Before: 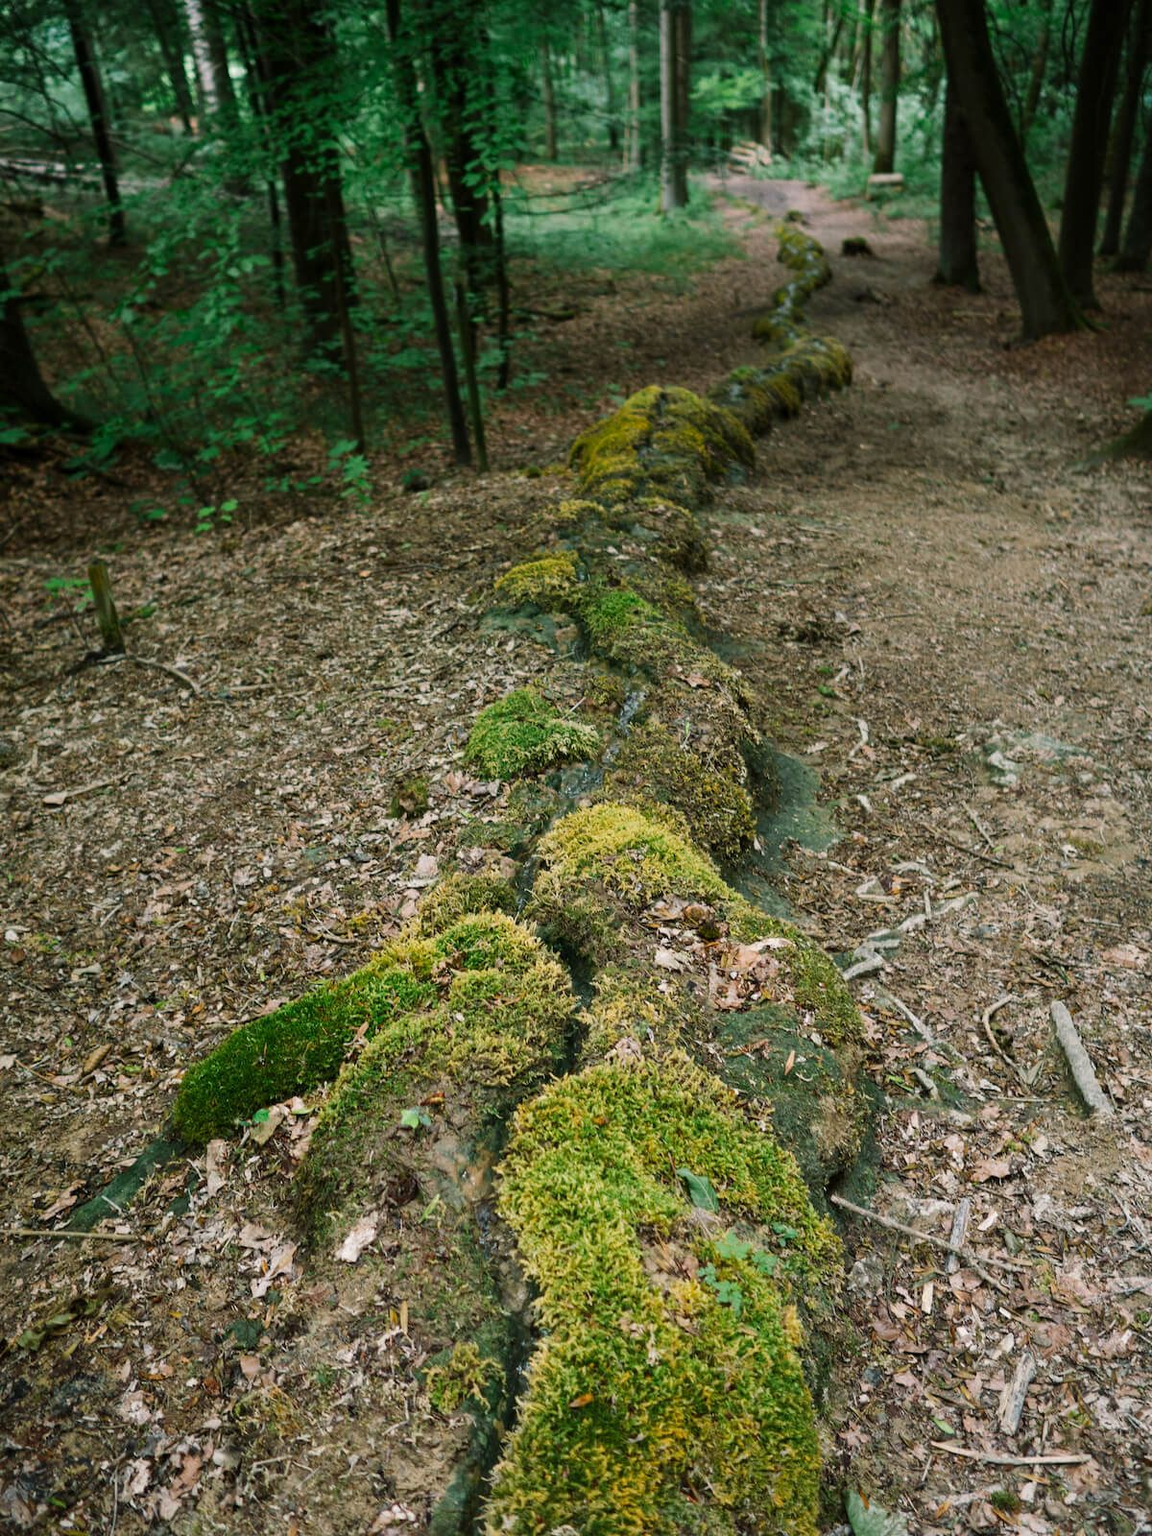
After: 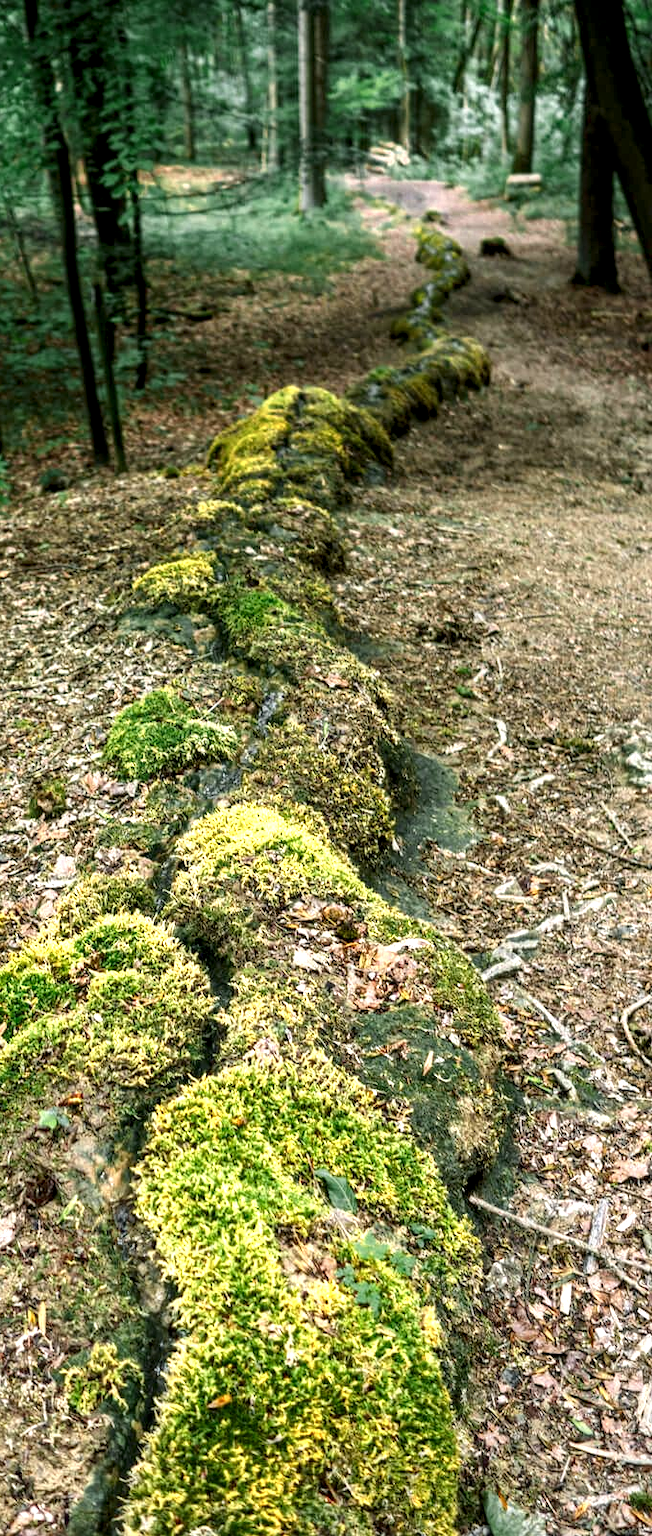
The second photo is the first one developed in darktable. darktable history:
exposure: black level correction 0, exposure 0.5 EV, compensate exposure bias true, compensate highlight preservation false
local contrast: detail 150%
color zones: curves: ch0 [(0.004, 0.305) (0.261, 0.623) (0.389, 0.399) (0.708, 0.571) (0.947, 0.34)]; ch1 [(0.025, 0.645) (0.229, 0.584) (0.326, 0.551) (0.484, 0.262) (0.757, 0.643)]
crop: left 31.458%, top 0%, right 11.876%
